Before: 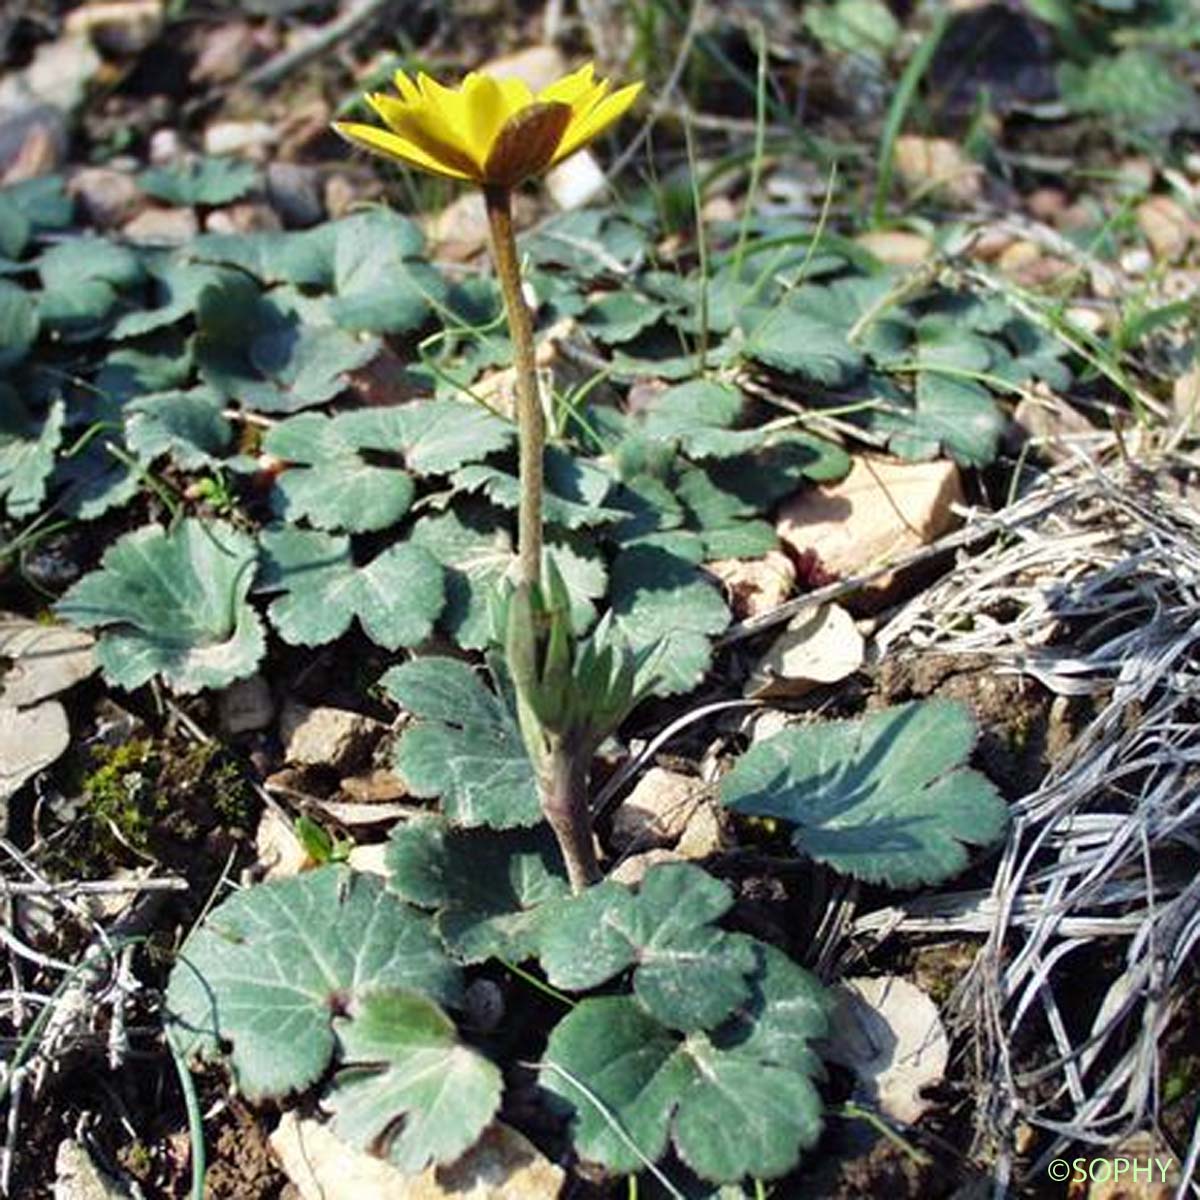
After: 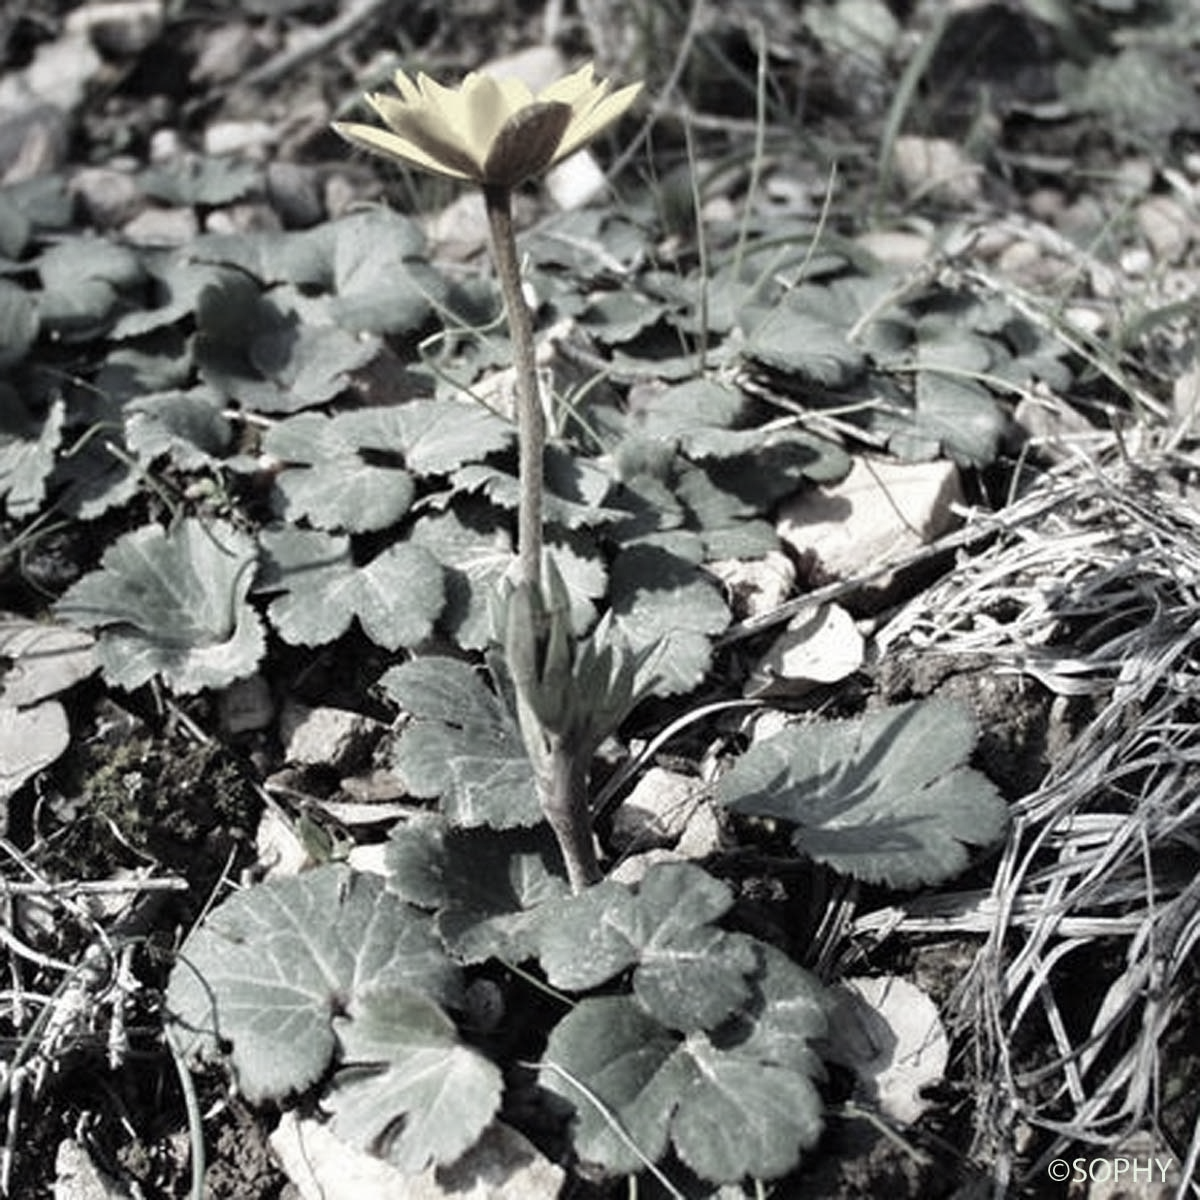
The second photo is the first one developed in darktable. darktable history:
color correction: highlights b* 0.013, saturation 0.189
